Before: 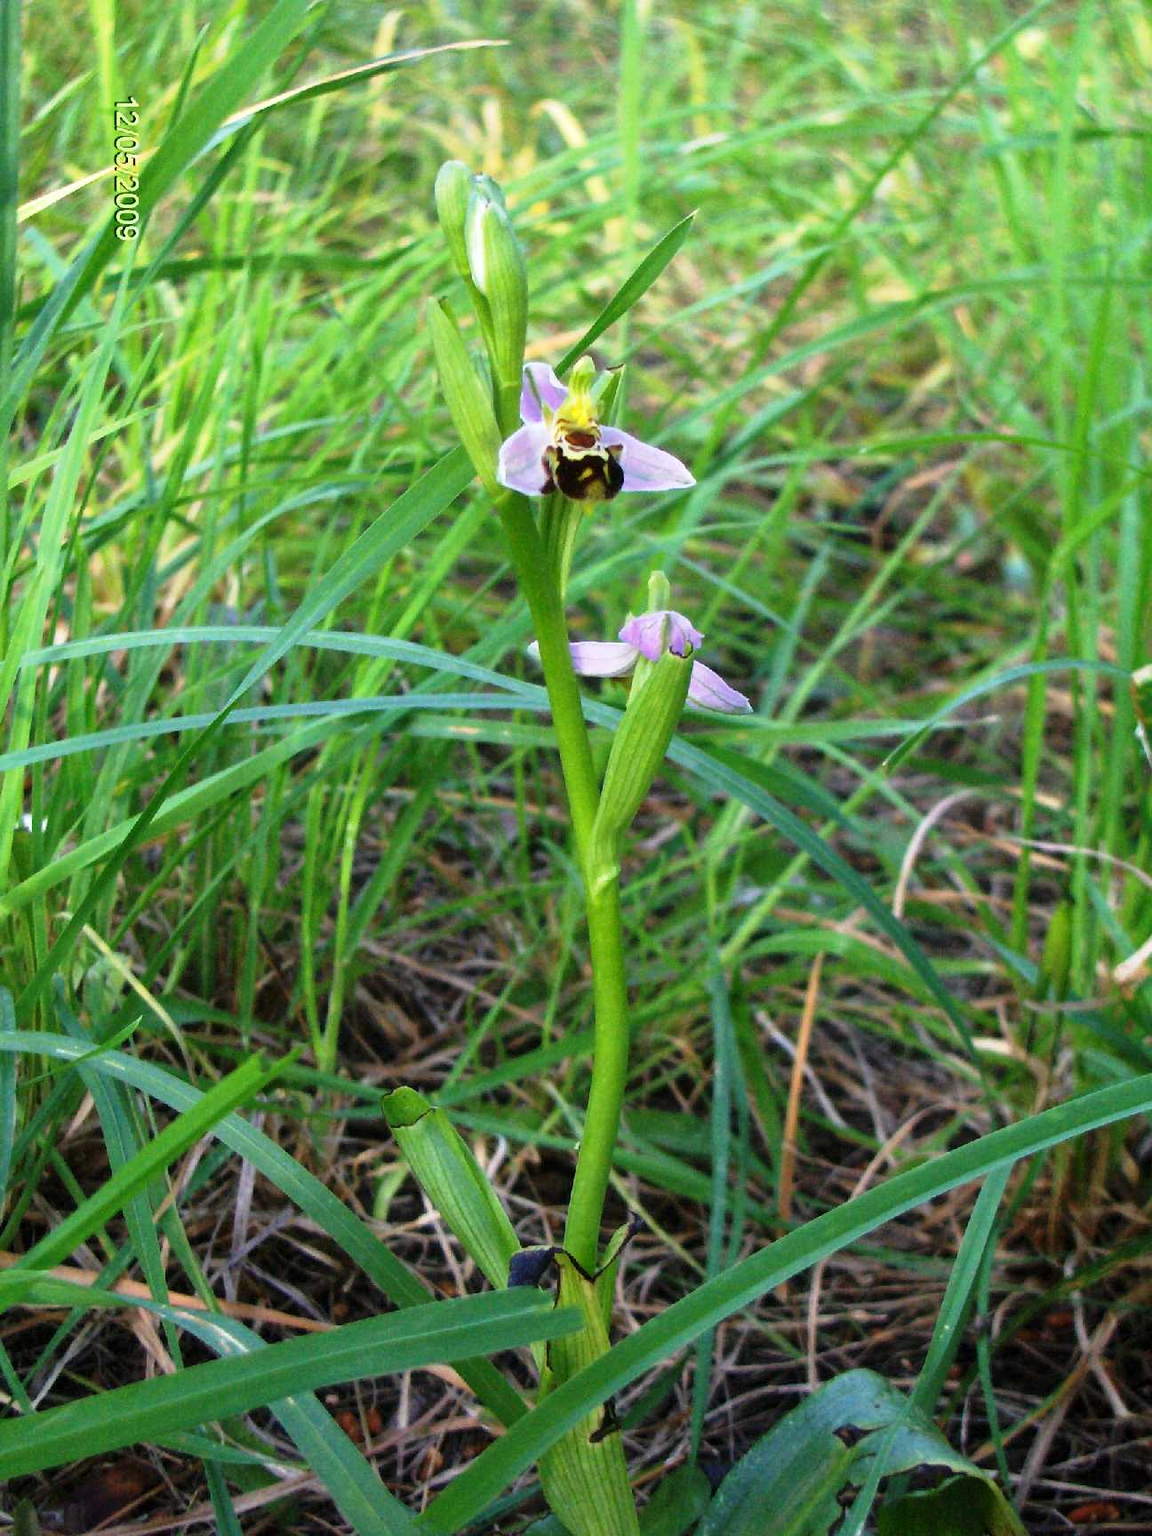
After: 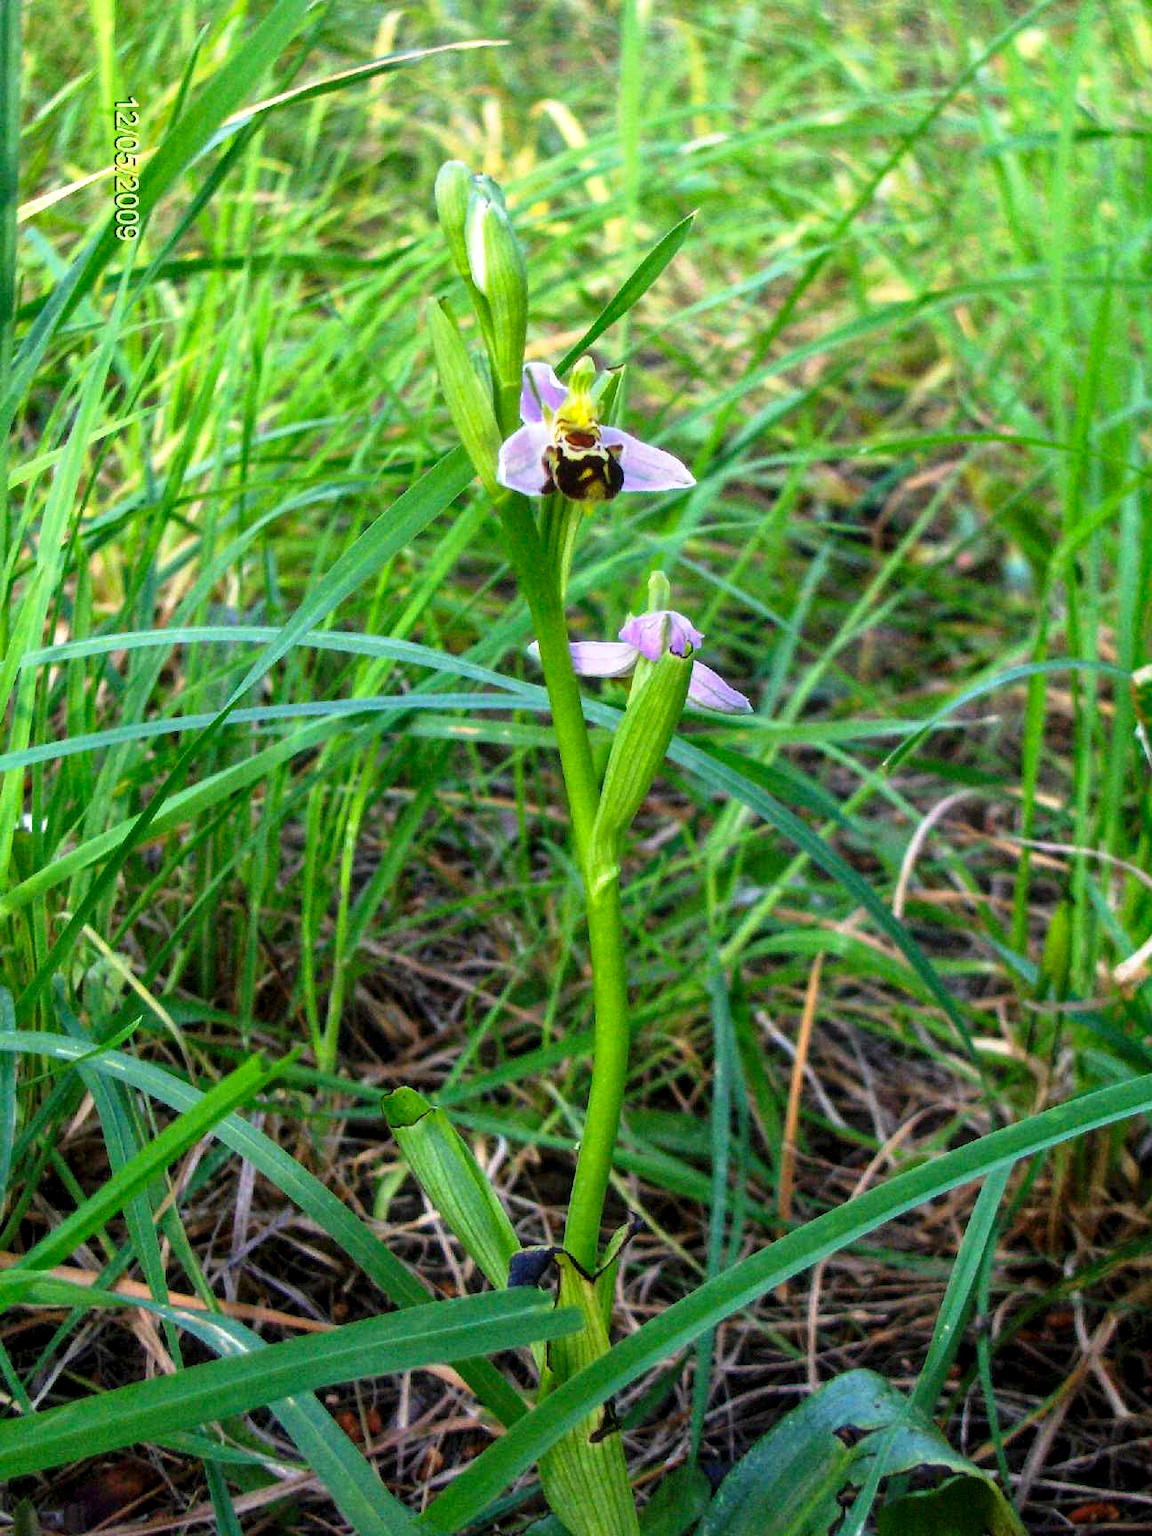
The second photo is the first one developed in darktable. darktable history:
contrast brightness saturation: contrast 0.041, saturation 0.156
local contrast: on, module defaults
